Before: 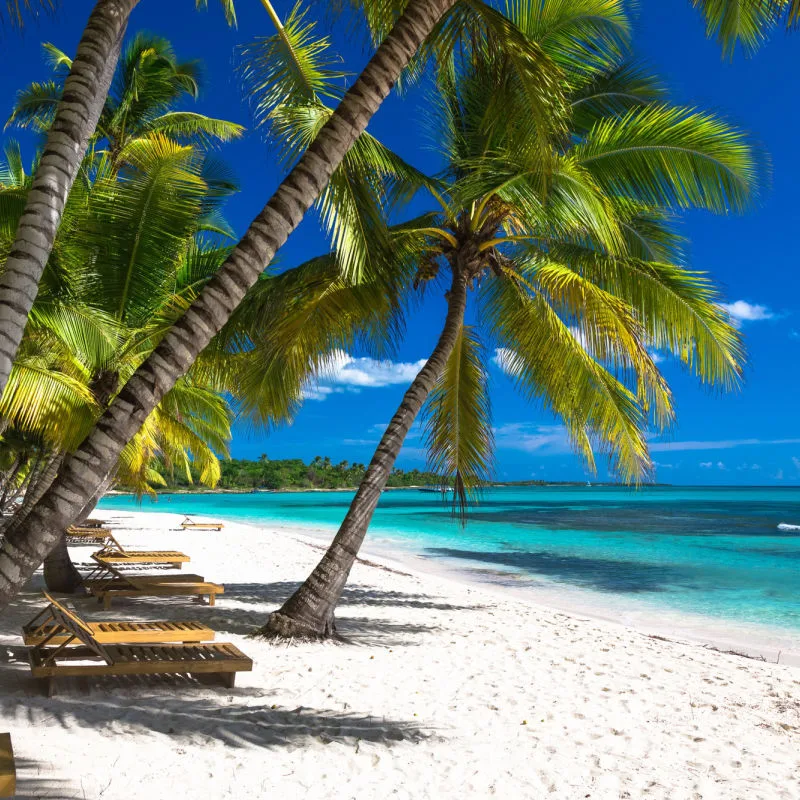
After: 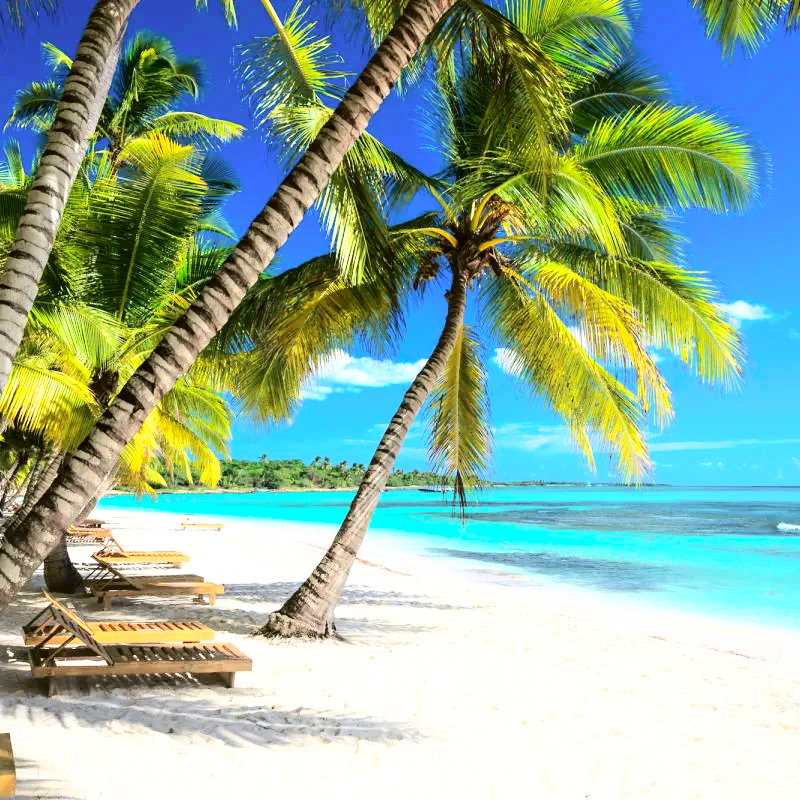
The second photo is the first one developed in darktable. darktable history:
tone curve: curves: ch0 [(0.003, 0) (0.066, 0.031) (0.163, 0.112) (0.264, 0.238) (0.395, 0.408) (0.517, 0.56) (0.684, 0.734) (0.791, 0.814) (1, 1)]; ch1 [(0, 0) (0.164, 0.115) (0.337, 0.332) (0.39, 0.398) (0.464, 0.461) (0.501, 0.5) (0.507, 0.5) (0.534, 0.532) (0.577, 0.59) (0.652, 0.681) (0.733, 0.749) (0.811, 0.796) (1, 1)]; ch2 [(0, 0) (0.337, 0.382) (0.464, 0.476) (0.501, 0.5) (0.527, 0.54) (0.551, 0.565) (0.6, 0.59) (0.687, 0.675) (1, 1)], color space Lab, independent channels, preserve colors none
contrast brightness saturation: saturation 0.13
shadows and highlights: shadows -23.08, highlights 46.15, soften with gaussian
base curve: curves: ch0 [(0, 0) (0.018, 0.026) (0.143, 0.37) (0.33, 0.731) (0.458, 0.853) (0.735, 0.965) (0.905, 0.986) (1, 1)]
